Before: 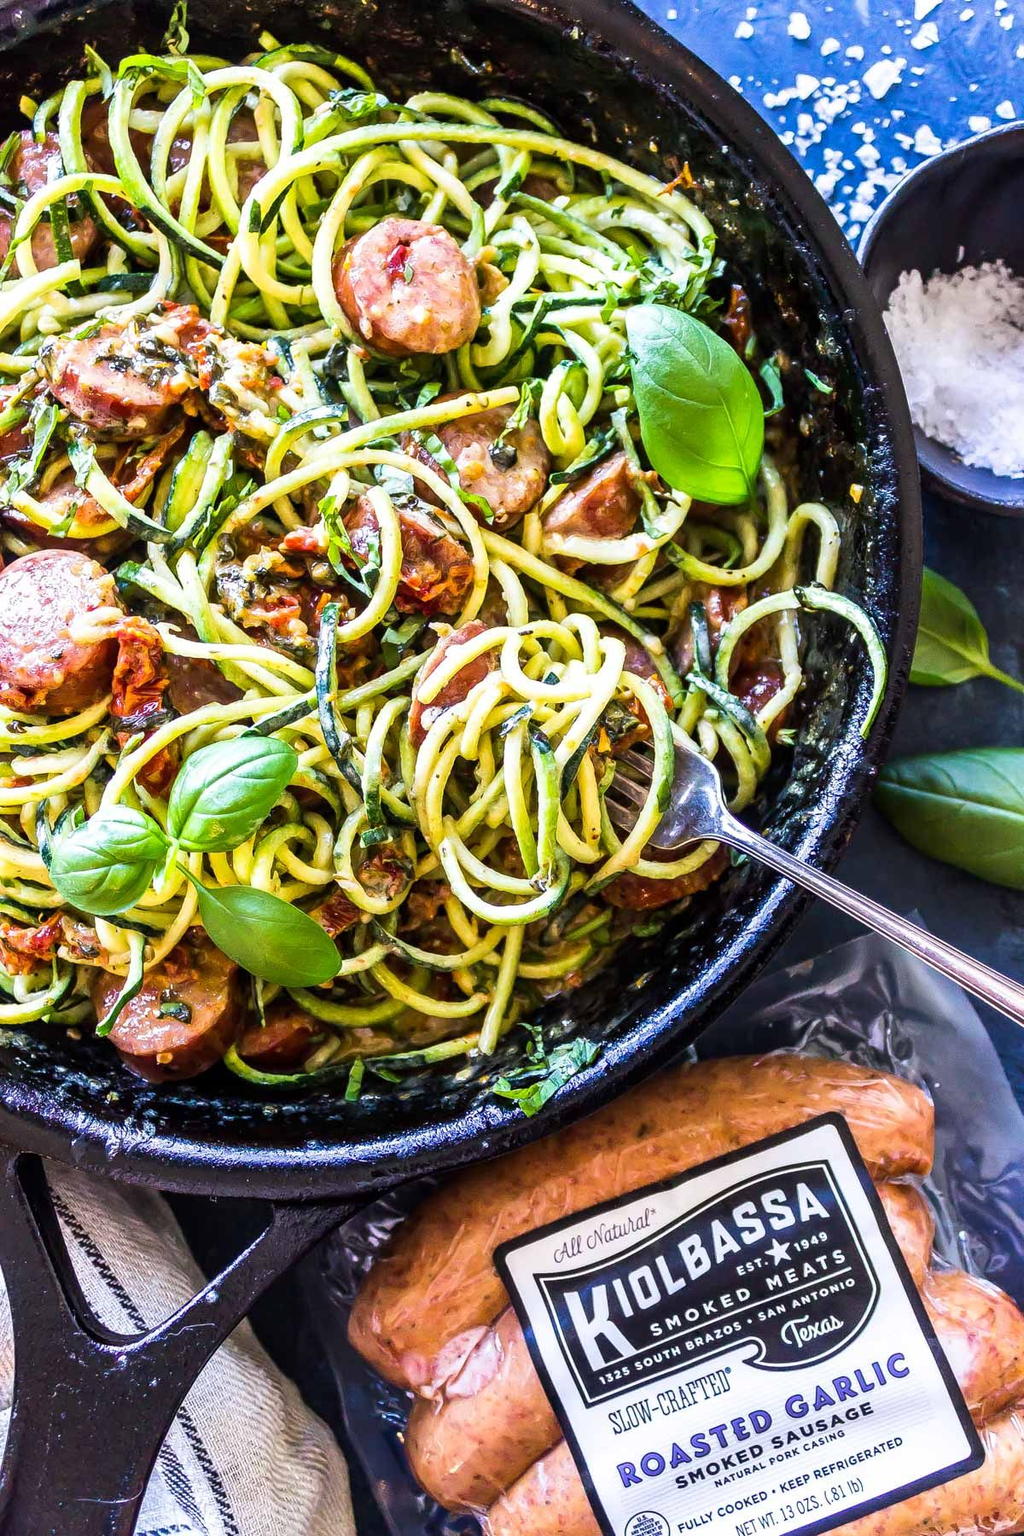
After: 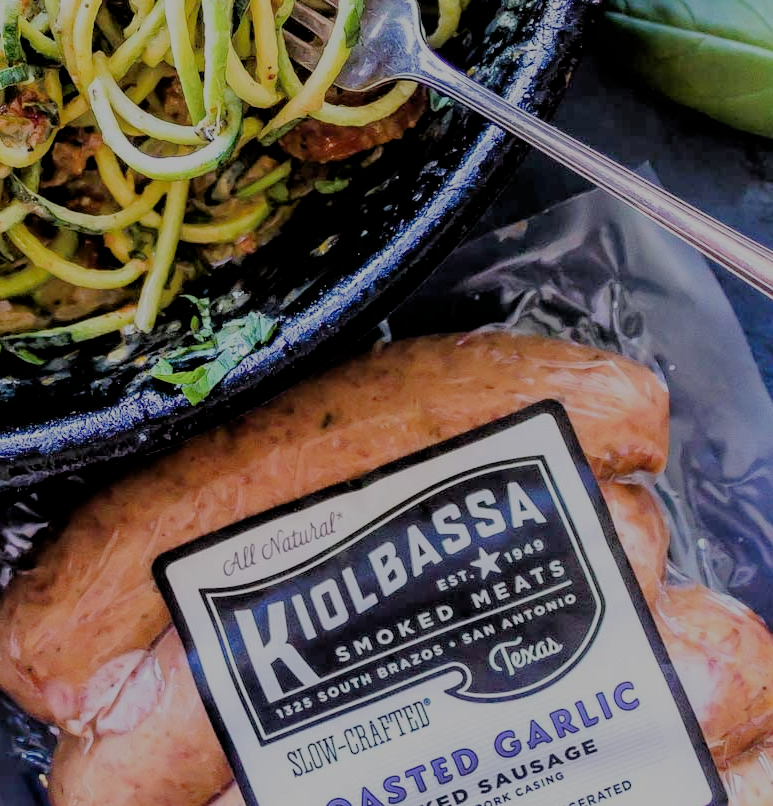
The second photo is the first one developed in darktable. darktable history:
filmic rgb: black relative exposure -4.42 EV, white relative exposure 6.58 EV, hardness 1.85, contrast 0.5
crop and rotate: left 35.509%, top 50.238%, bottom 4.934%
